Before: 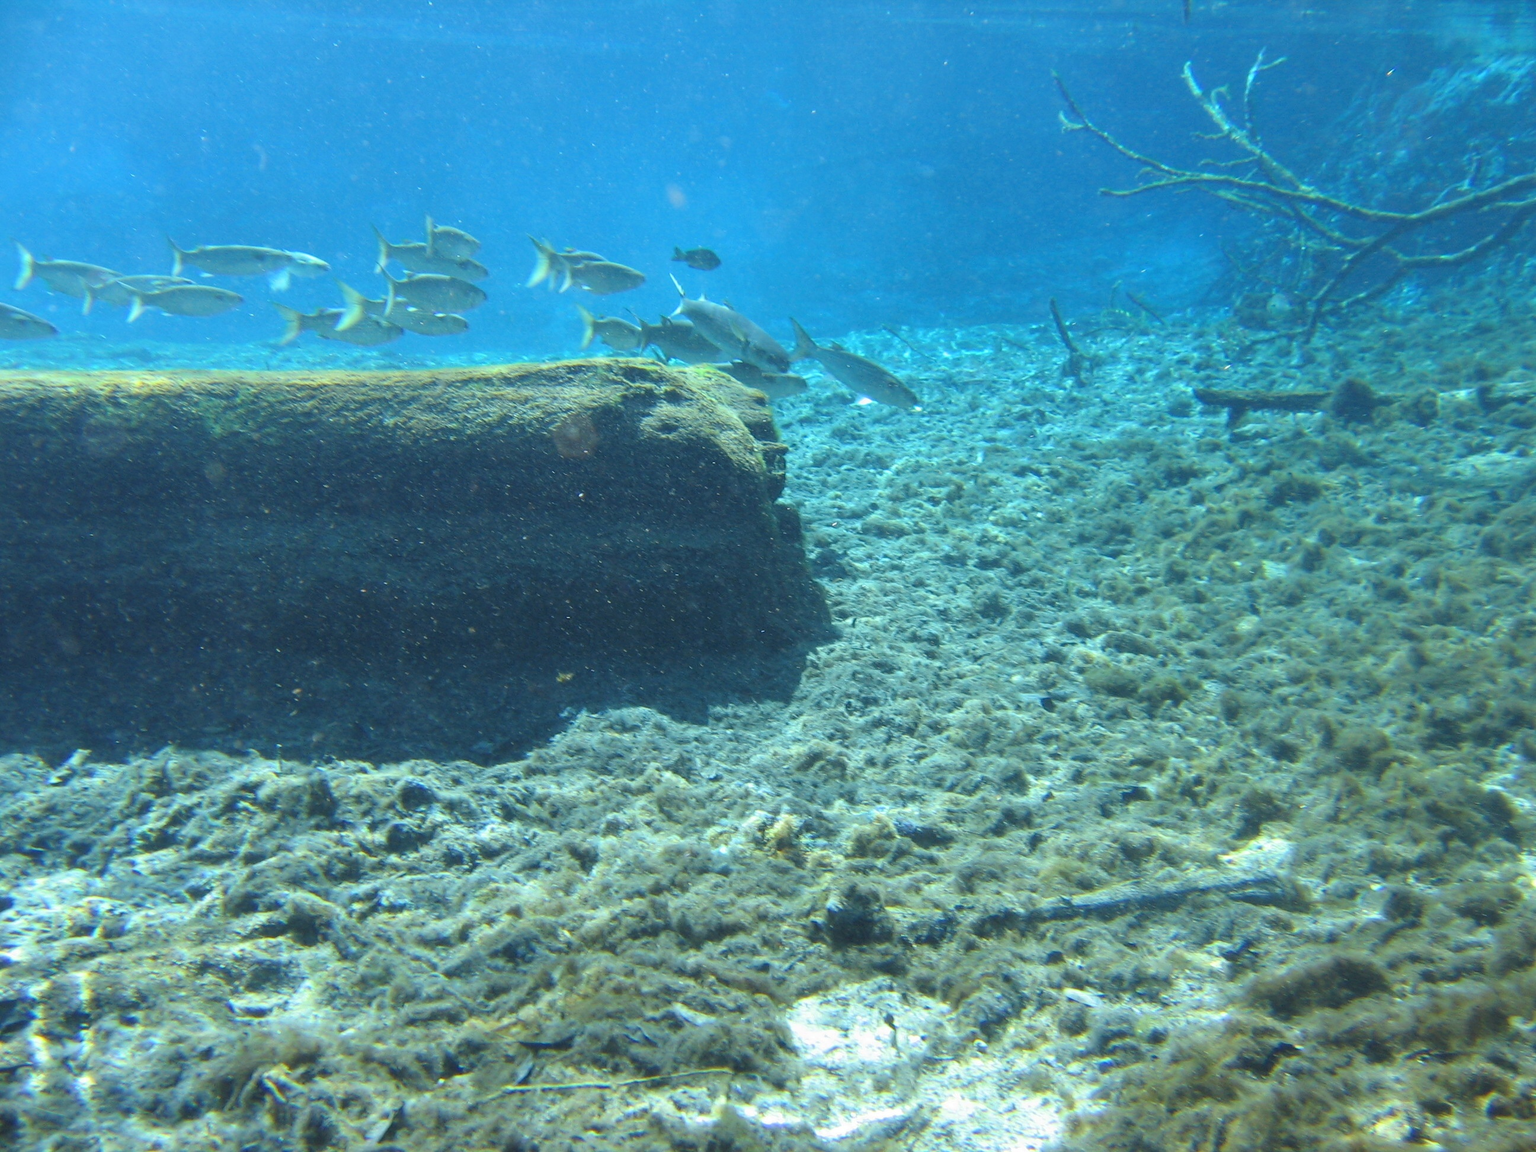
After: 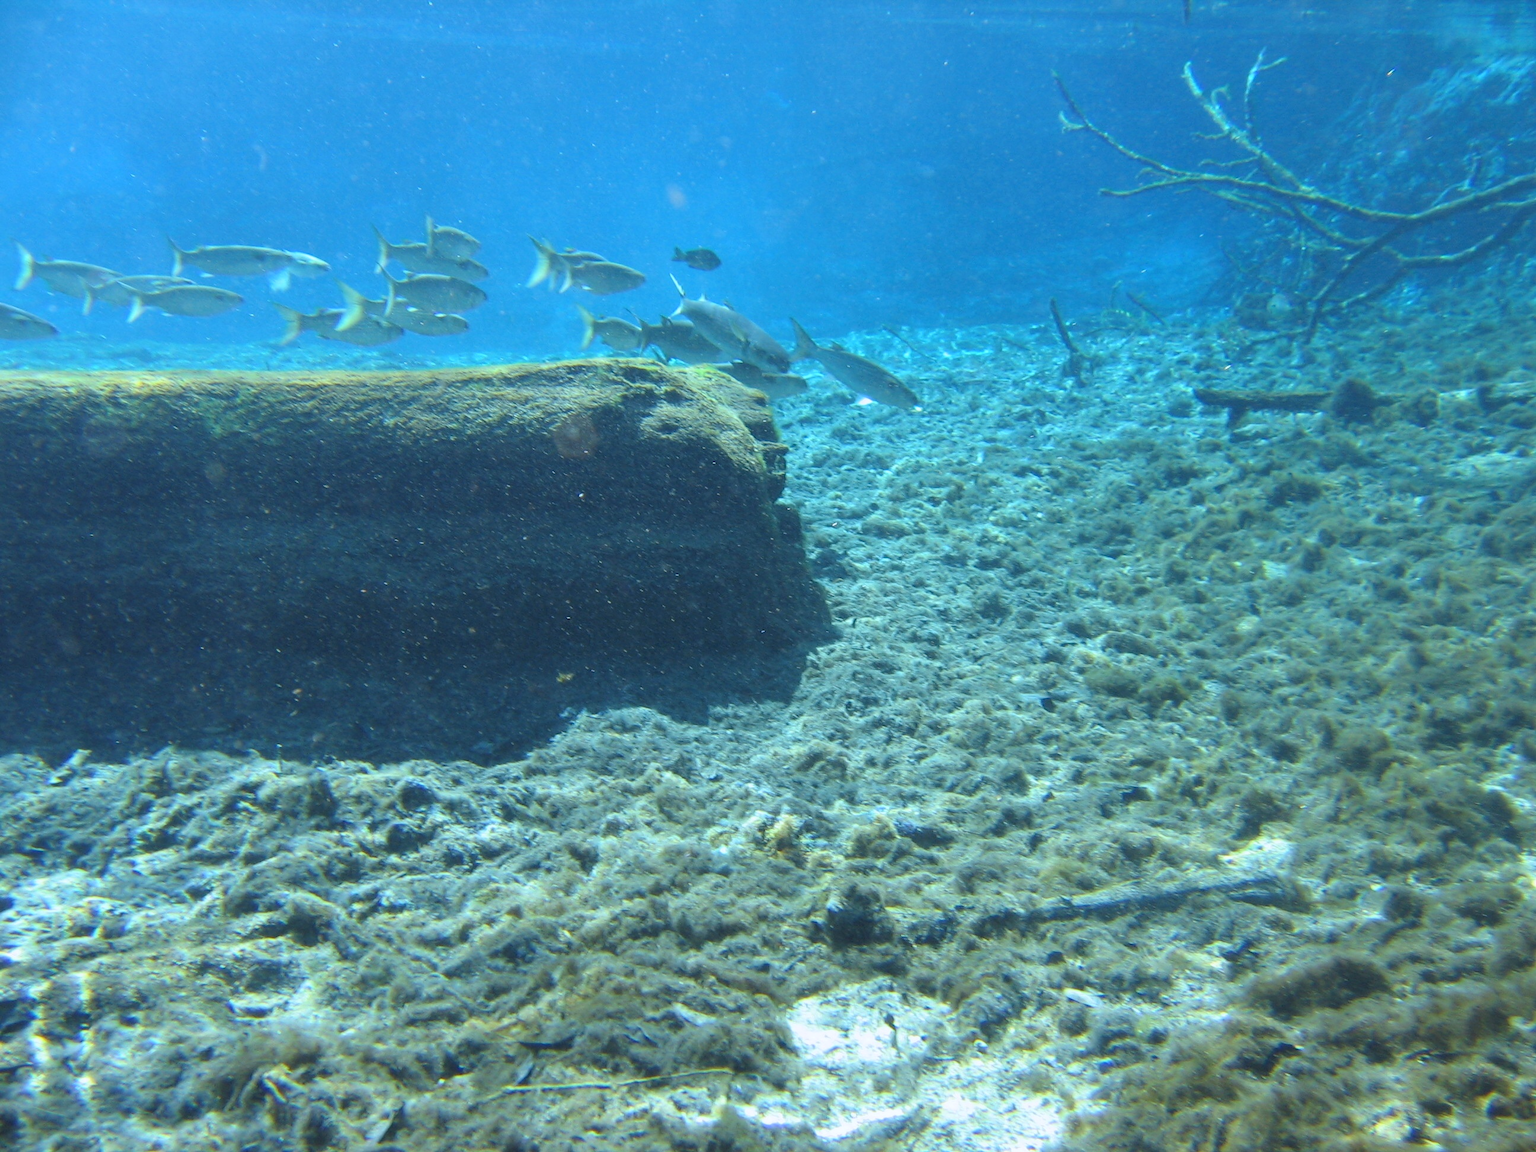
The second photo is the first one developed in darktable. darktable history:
exposure: exposure -0.048 EV, compensate highlight preservation false
white balance: red 0.974, blue 1.044
